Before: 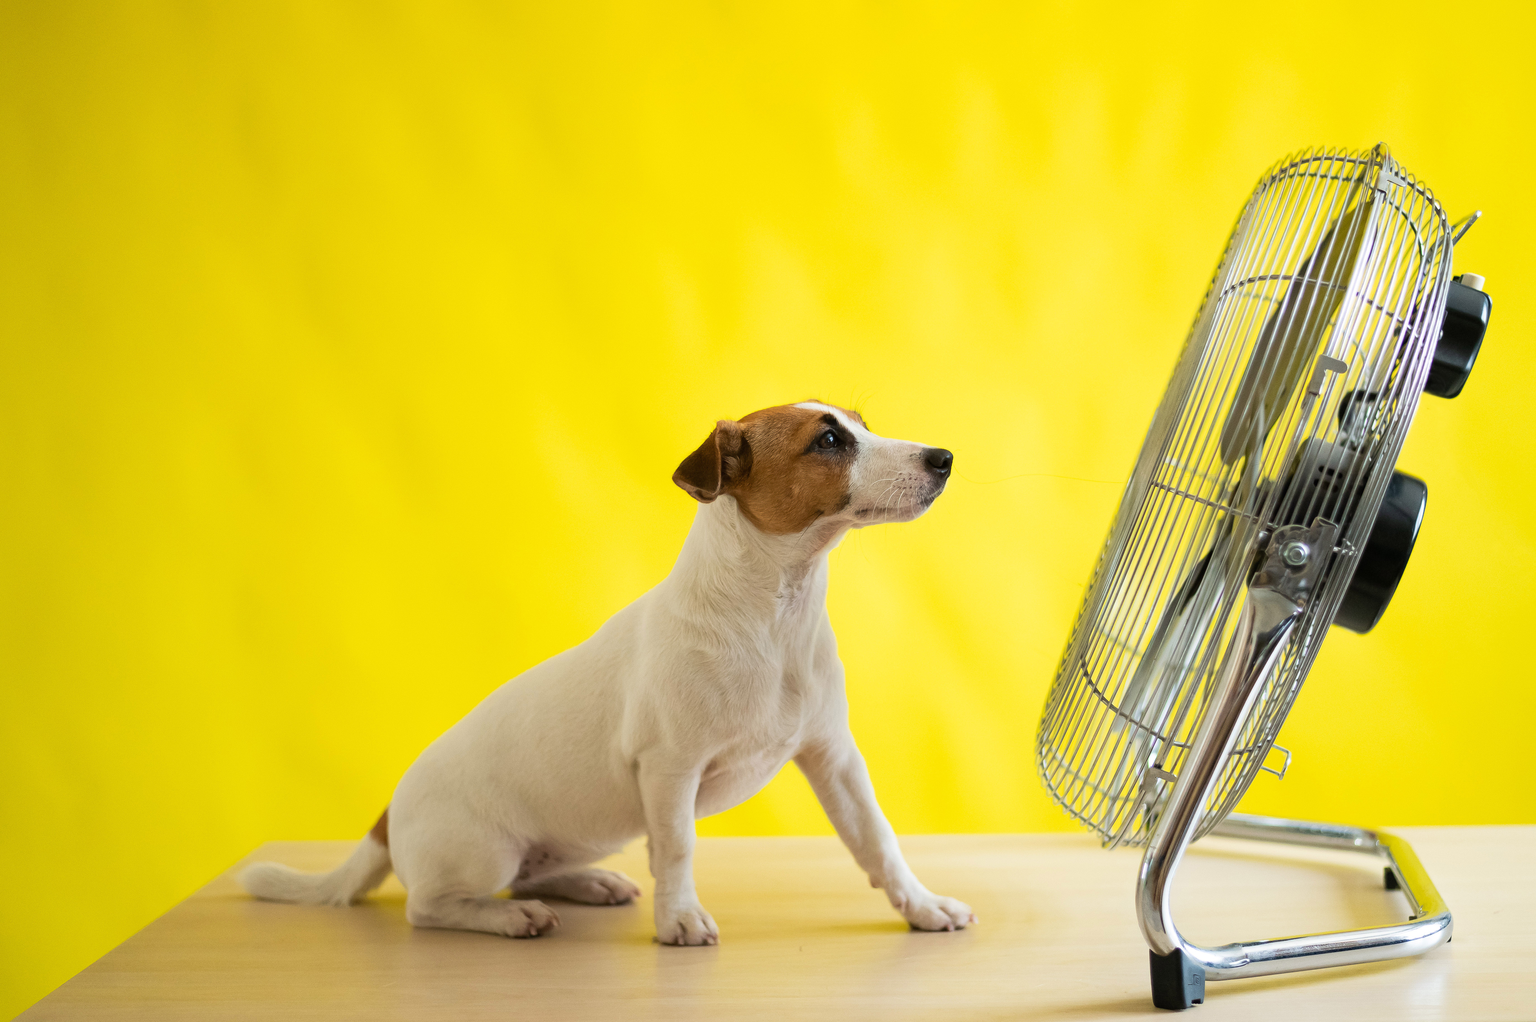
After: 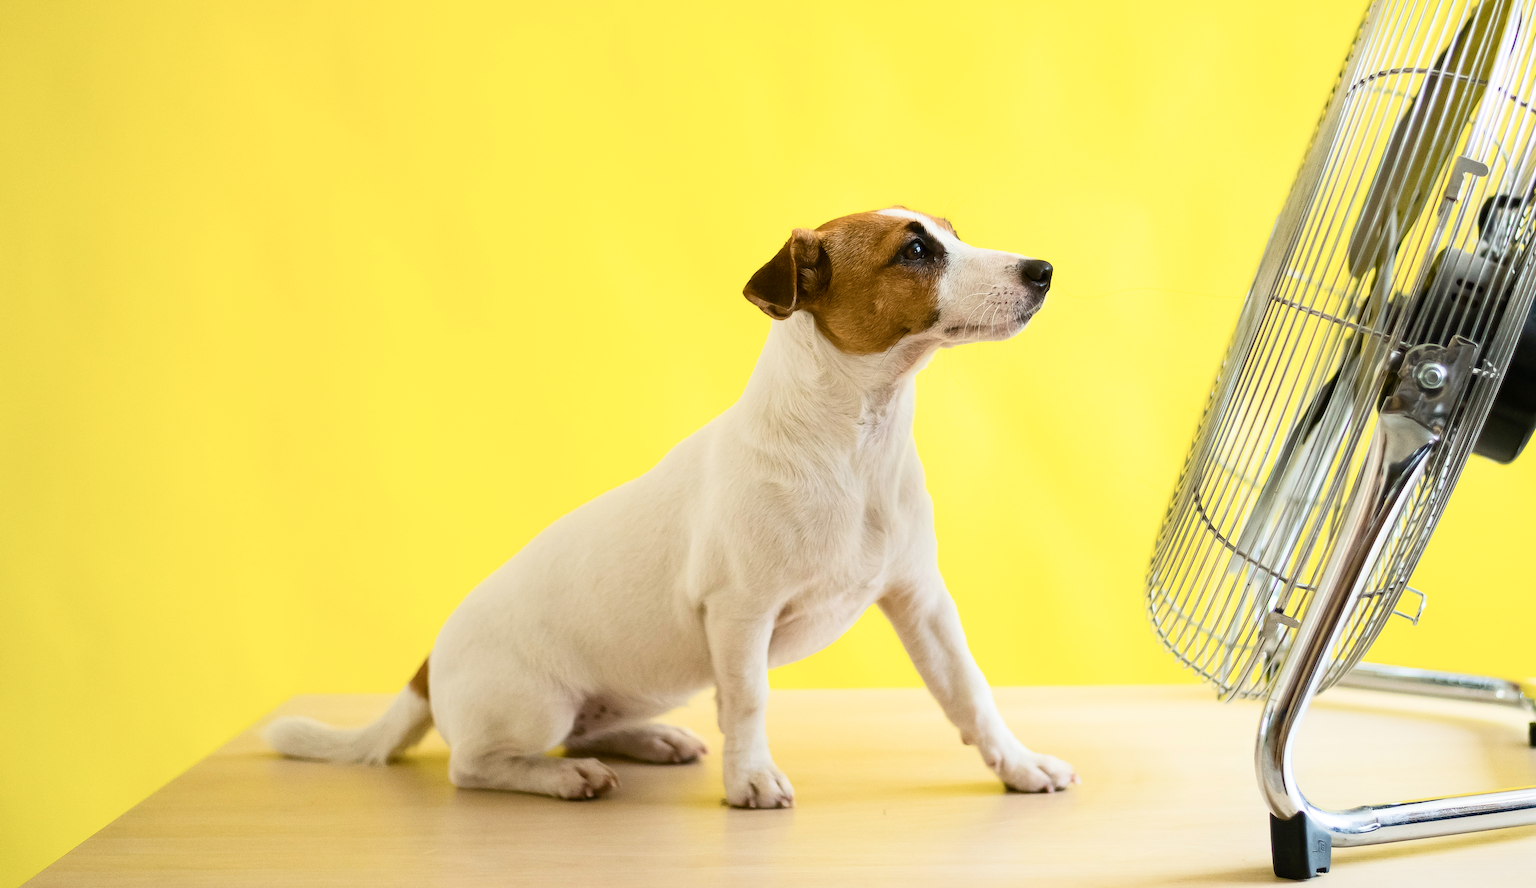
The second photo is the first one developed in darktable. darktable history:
color correction: saturation 0.8
color balance rgb: perceptual saturation grading › global saturation 35%, perceptual saturation grading › highlights -30%, perceptual saturation grading › shadows 35%, perceptual brilliance grading › global brilliance 3%, perceptual brilliance grading › highlights -3%, perceptual brilliance grading › shadows 3%
contrast brightness saturation: contrast 0.24, brightness 0.09
crop: top 20.916%, right 9.437%, bottom 0.316%
